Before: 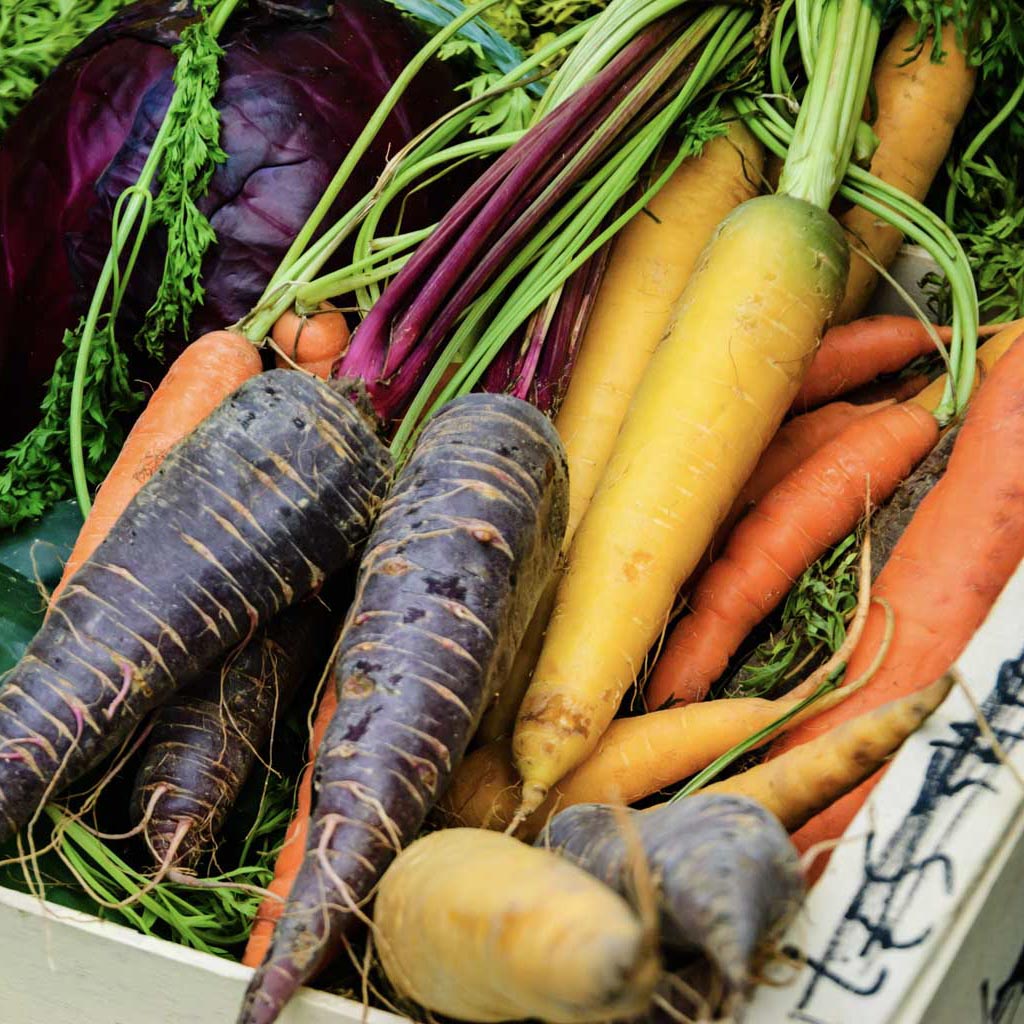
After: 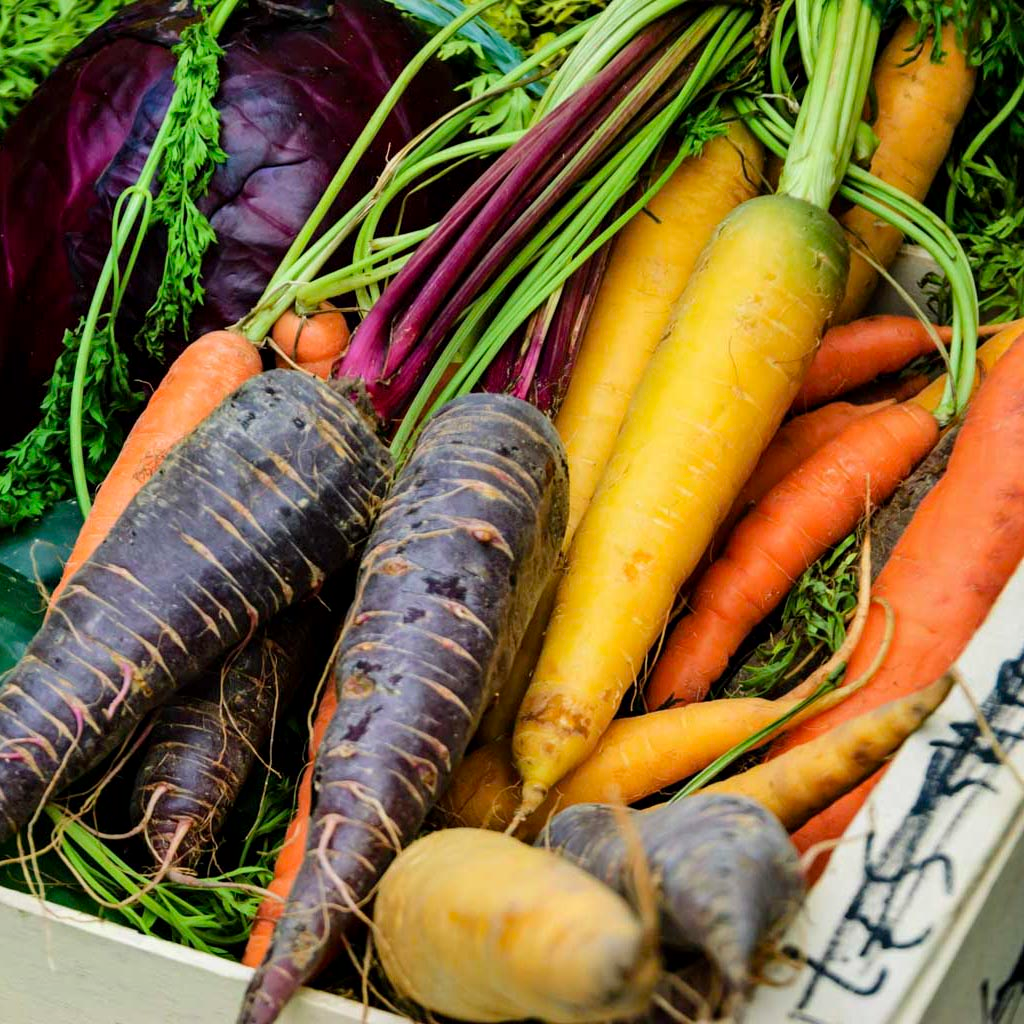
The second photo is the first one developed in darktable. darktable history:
shadows and highlights: shadows 32.19, highlights -31.76, soften with gaussian
exposure: black level correction 0.001, compensate highlight preservation false
